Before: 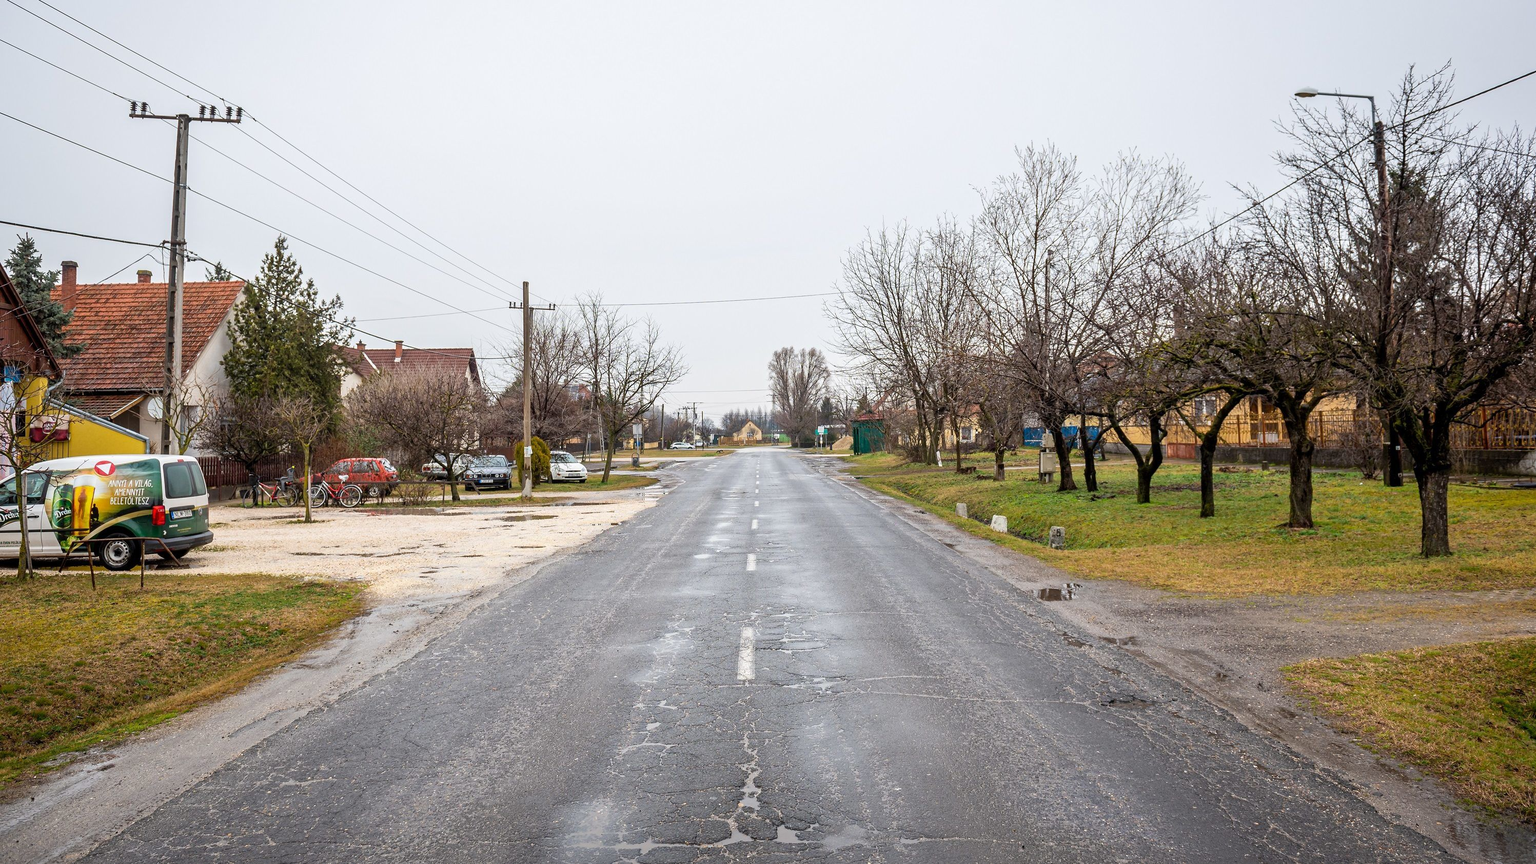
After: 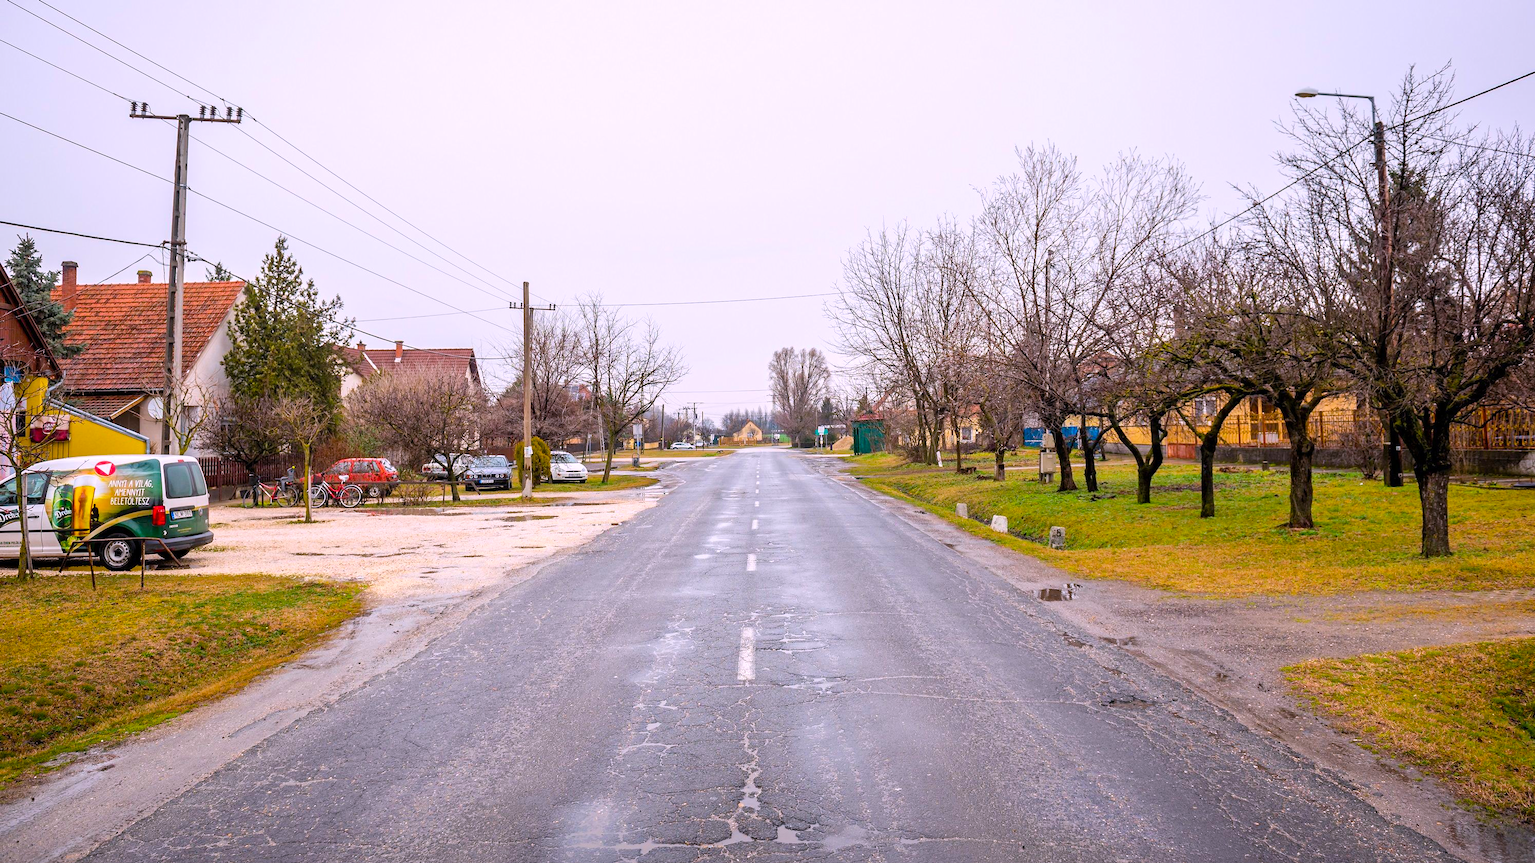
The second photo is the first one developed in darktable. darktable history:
white balance: red 1.05, blue 1.072
tone equalizer: on, module defaults
color balance rgb: perceptual saturation grading › global saturation 25%, perceptual brilliance grading › mid-tones 10%, perceptual brilliance grading › shadows 15%, global vibrance 20%
